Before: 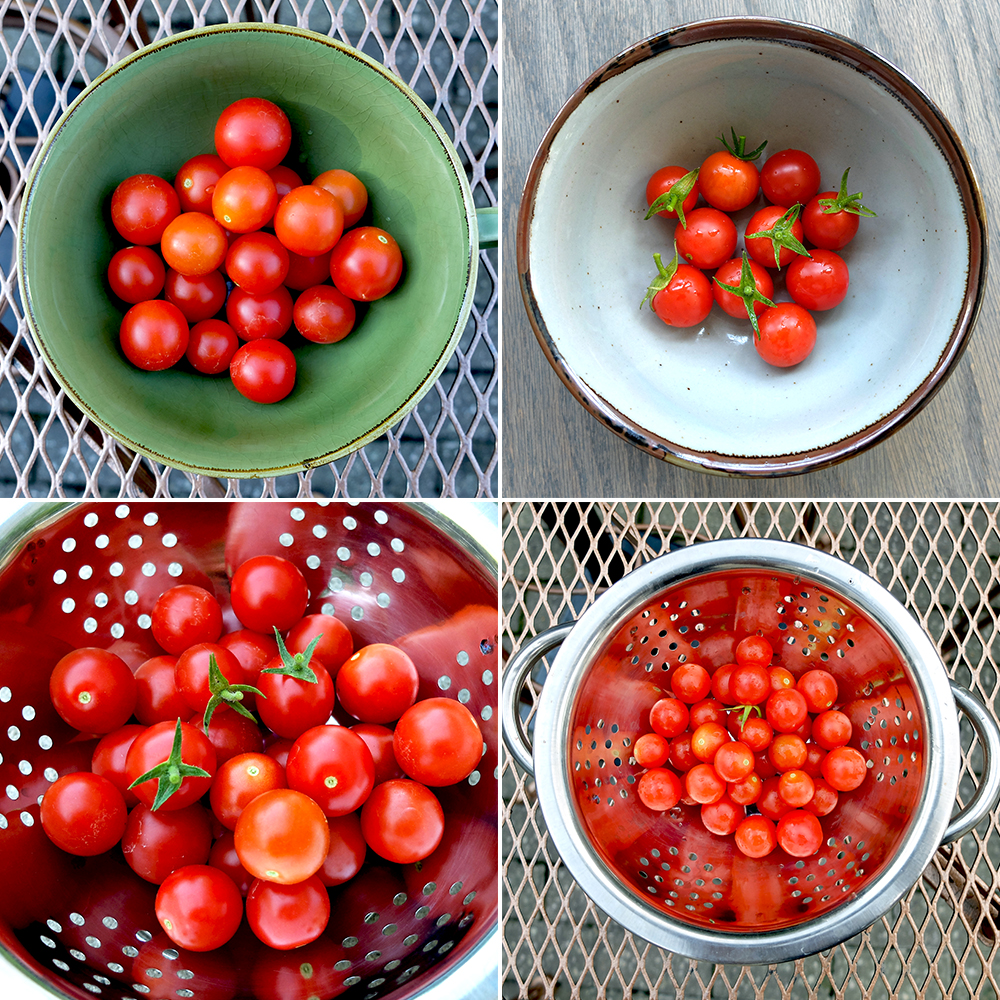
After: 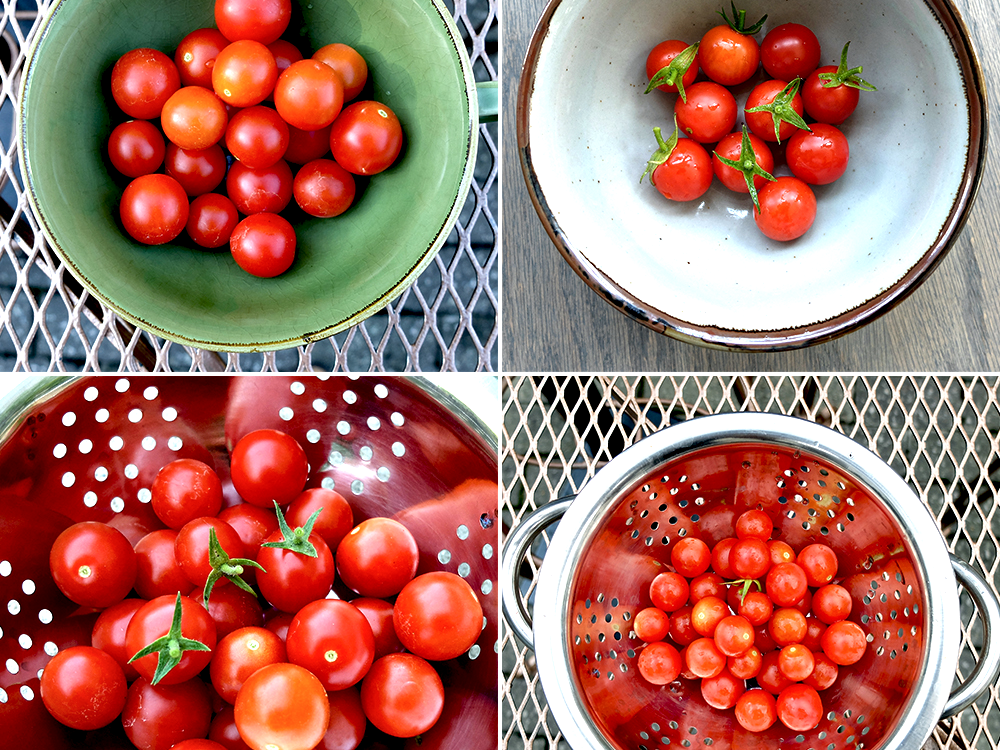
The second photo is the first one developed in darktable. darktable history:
crop and rotate: top 12.611%, bottom 12.35%
tone equalizer: mask exposure compensation -0.513 EV
local contrast: highlights 172%, shadows 124%, detail 138%, midtone range 0.257
